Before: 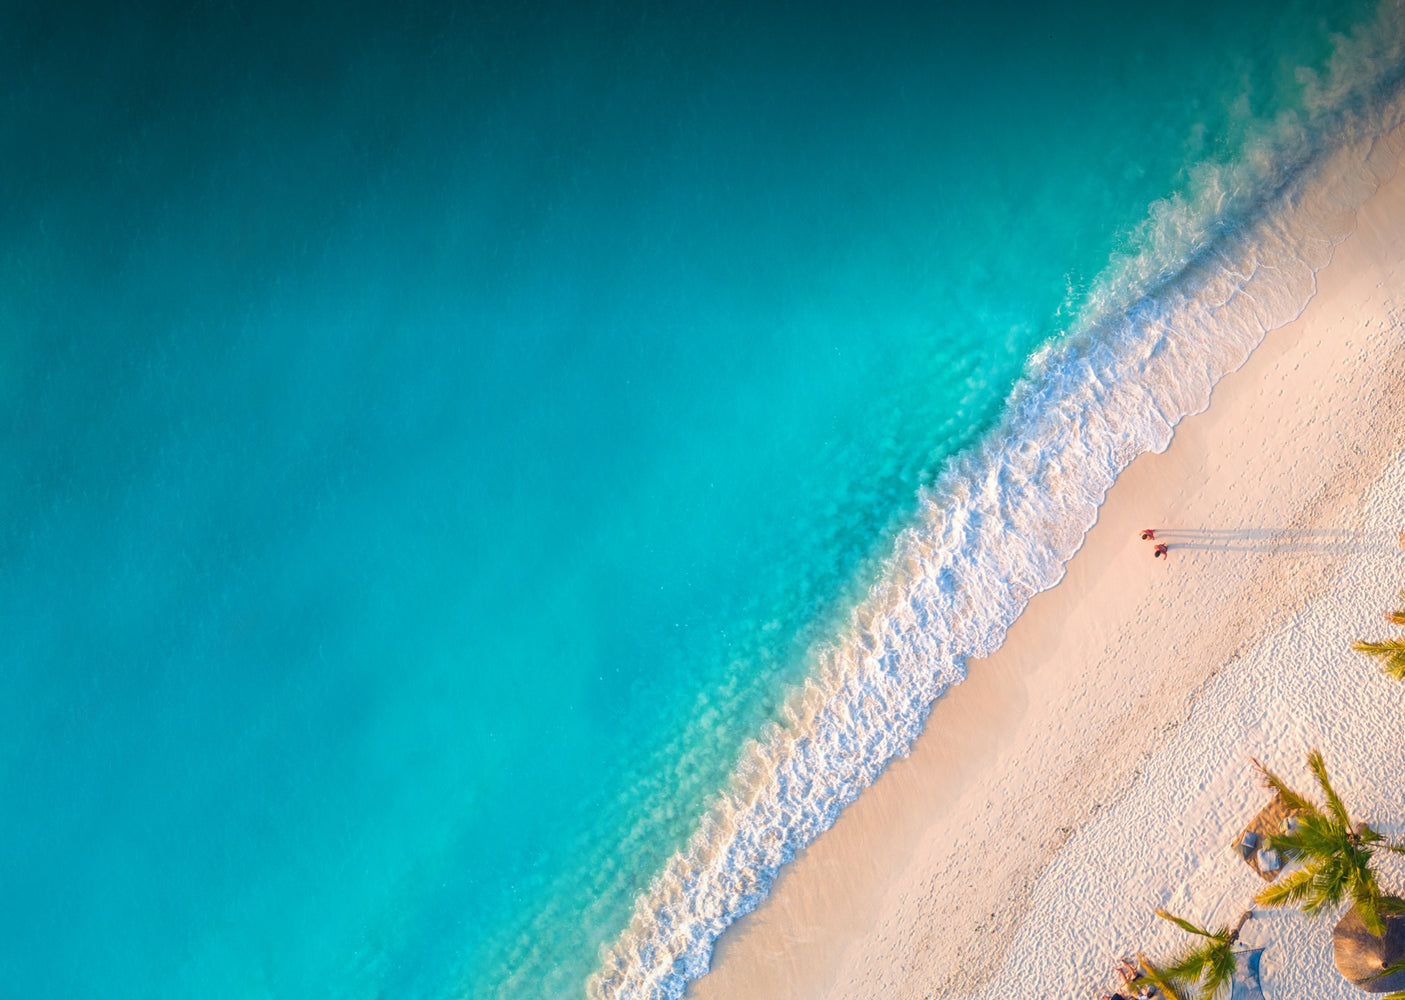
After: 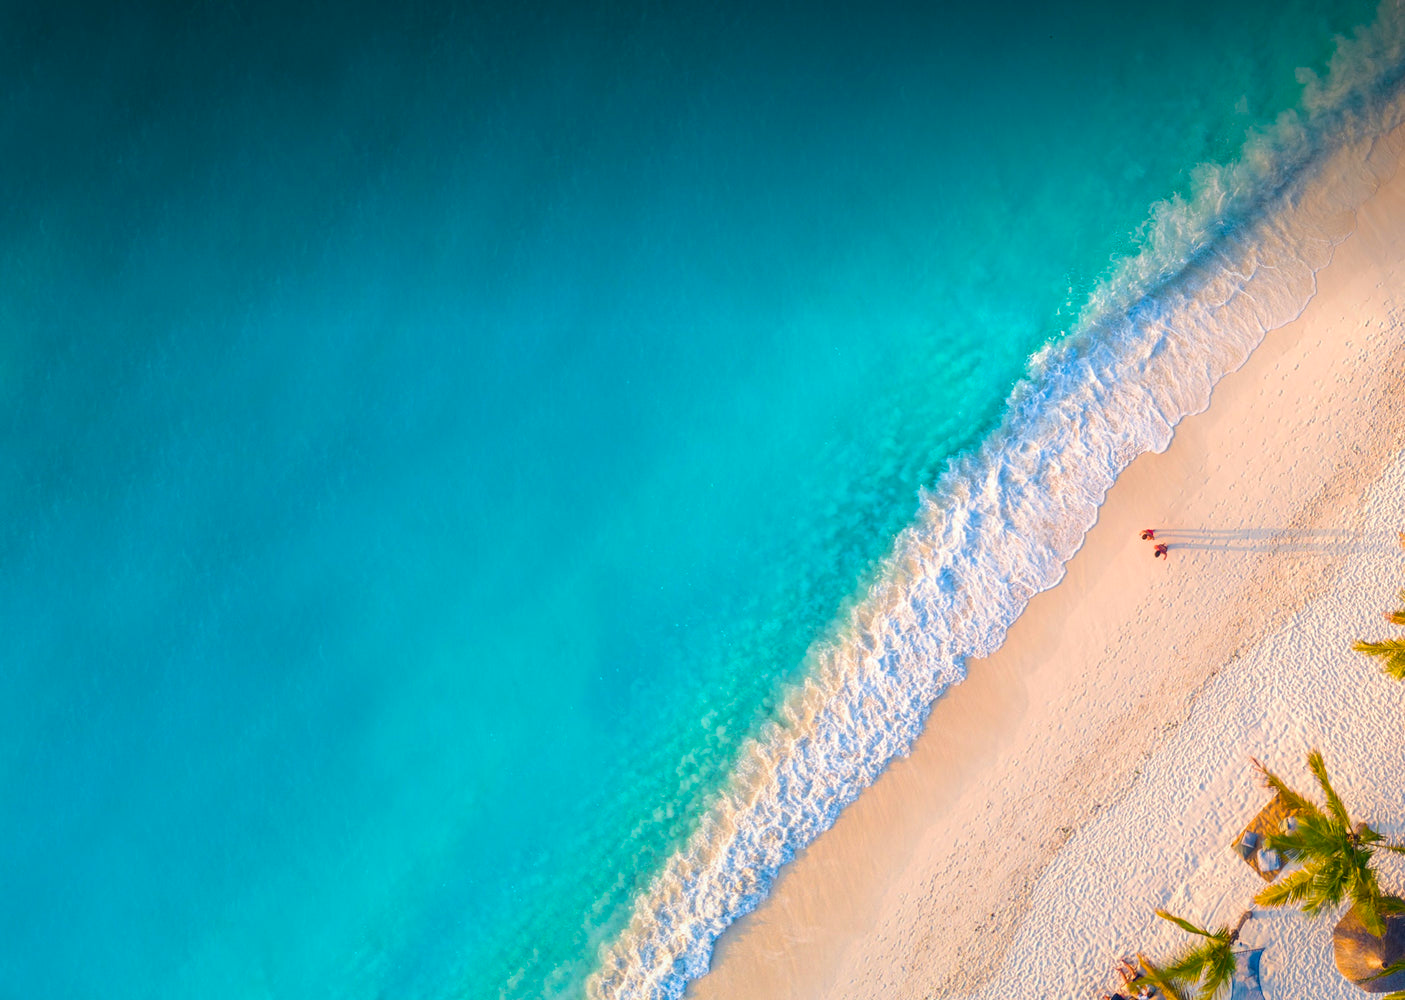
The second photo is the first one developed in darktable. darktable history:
color balance rgb: perceptual saturation grading › global saturation 30%, global vibrance 10%
white balance: emerald 1
